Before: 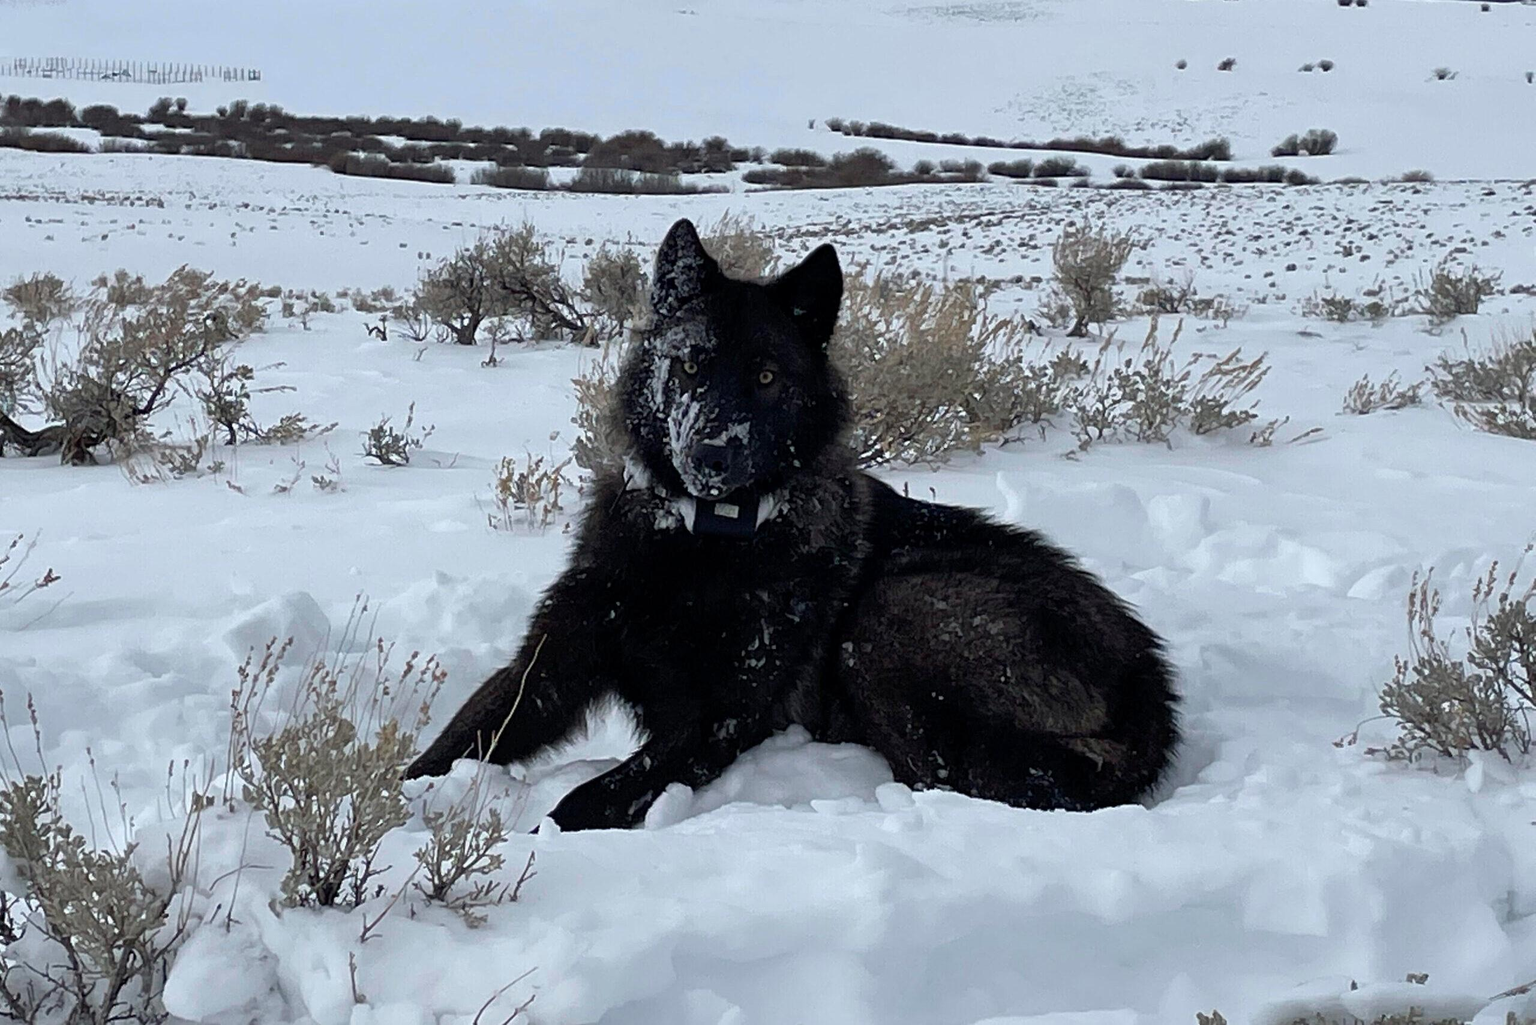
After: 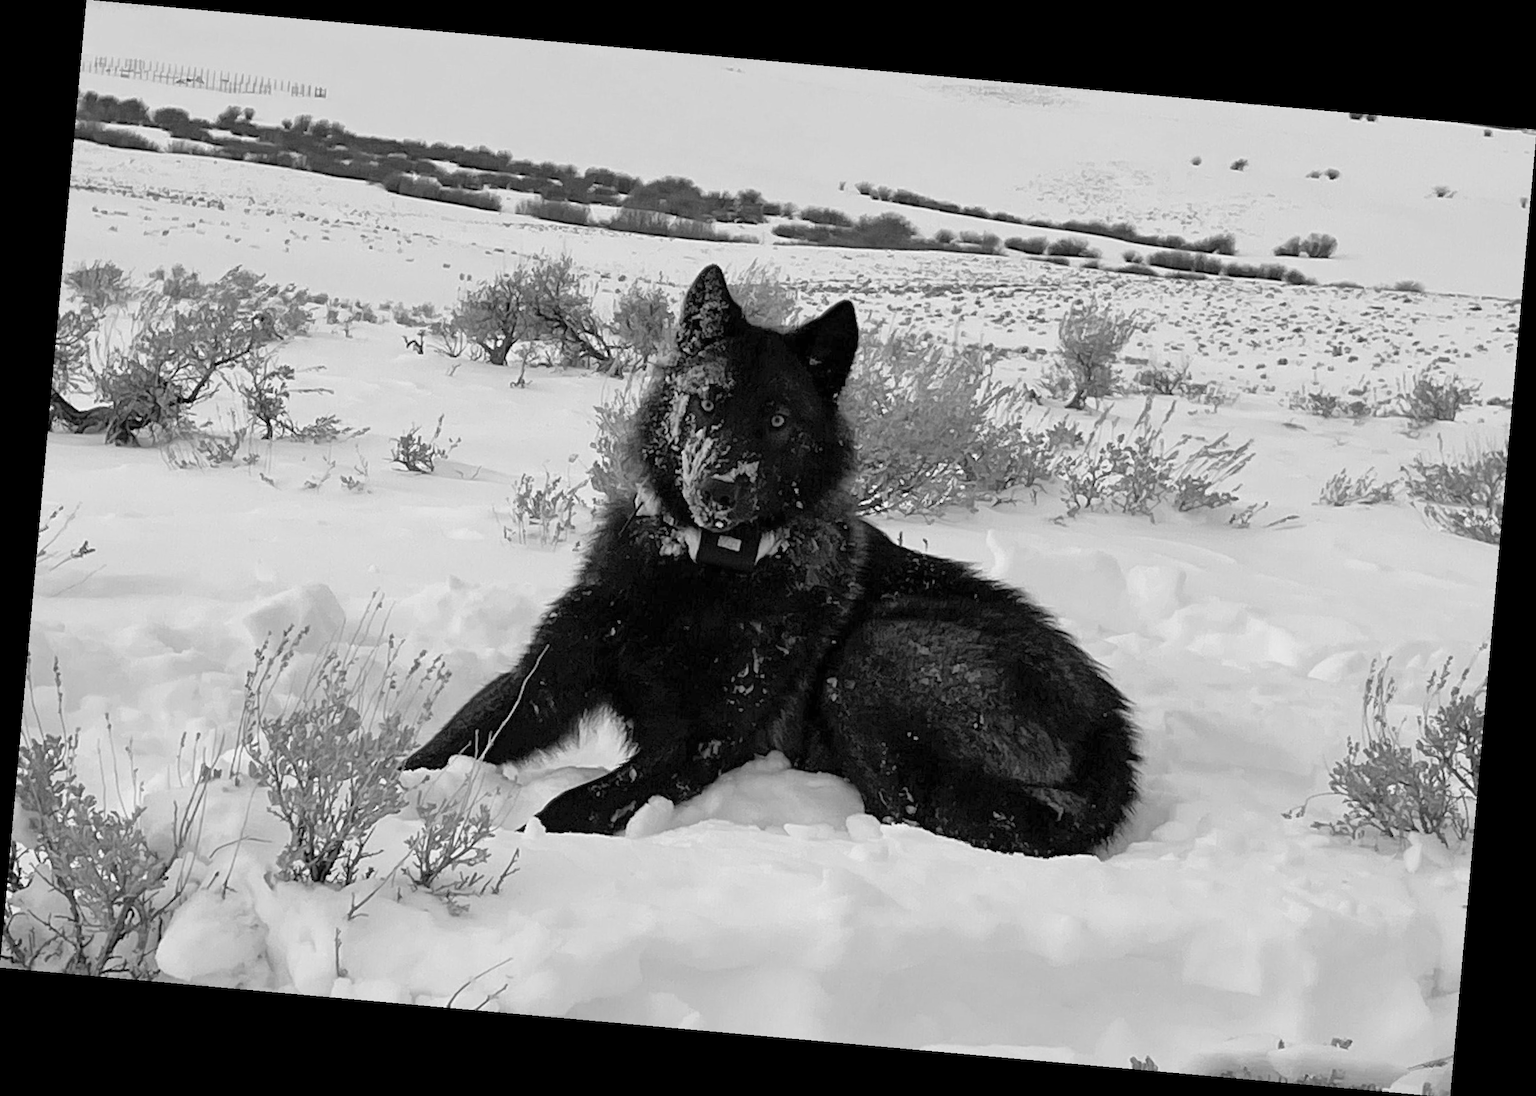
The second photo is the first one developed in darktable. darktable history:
monochrome: a -6.99, b 35.61, size 1.4
contrast brightness saturation: brightness 0.18, saturation -0.5
rotate and perspective: rotation 5.12°, automatic cropping off
